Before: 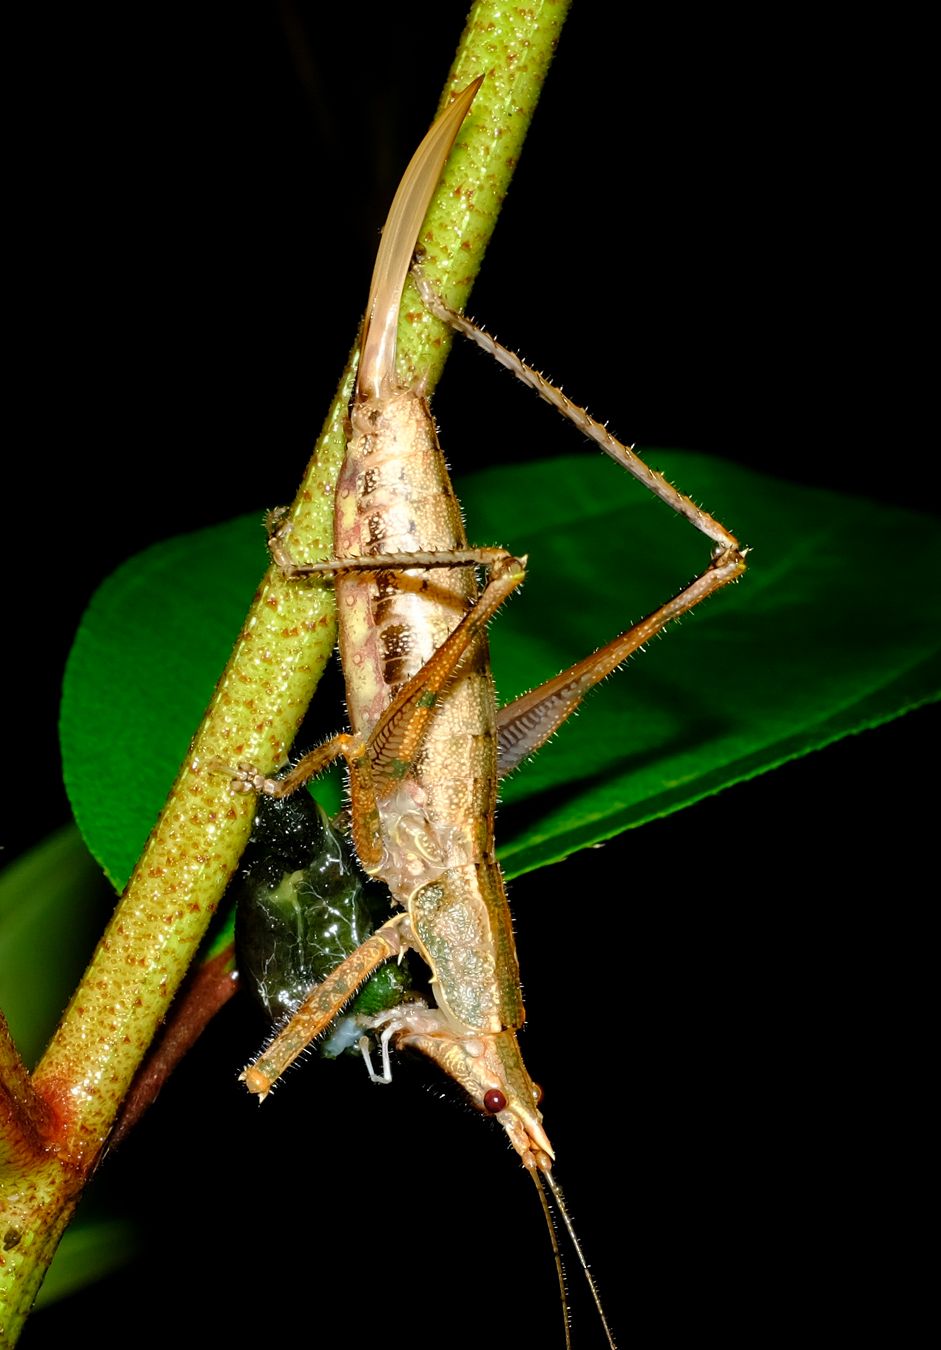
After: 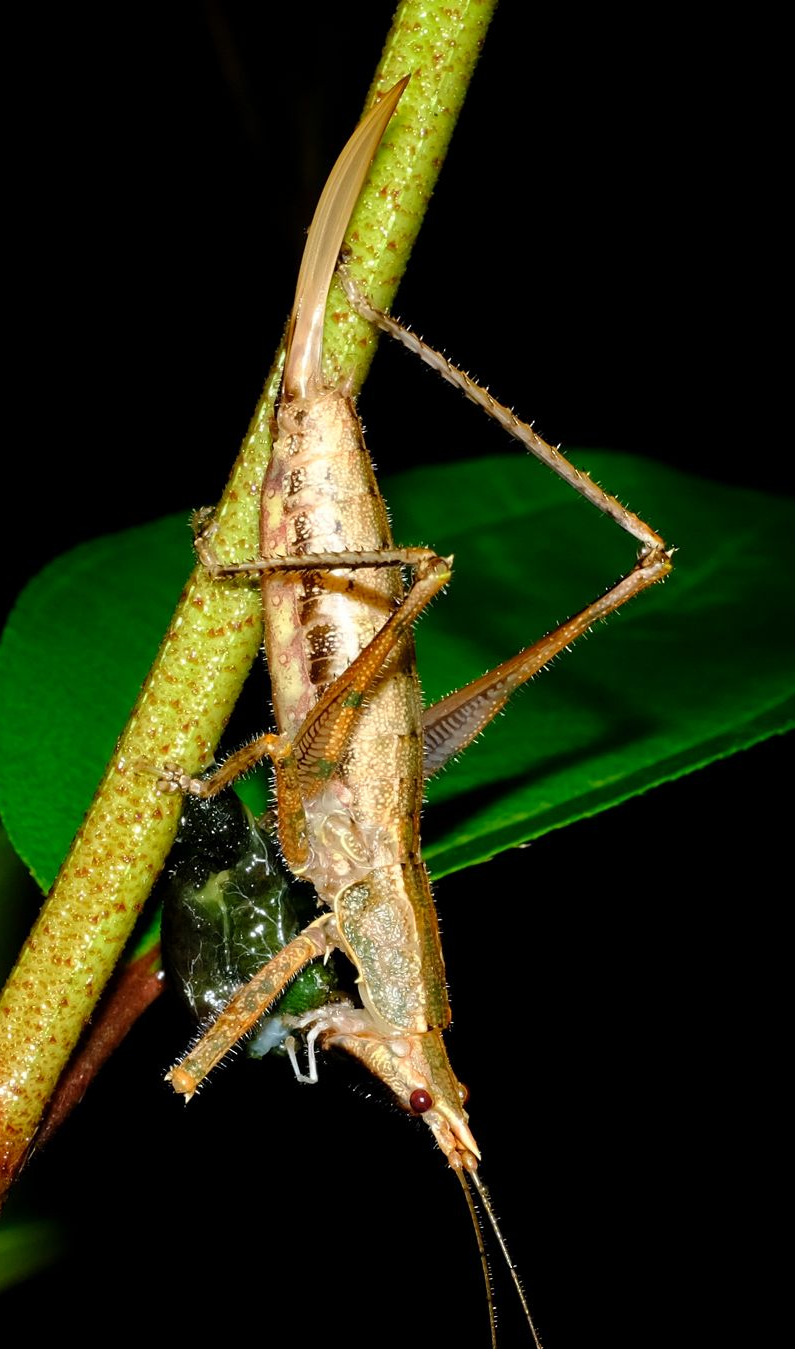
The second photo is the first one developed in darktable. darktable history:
crop: left 7.958%, right 7.456%
